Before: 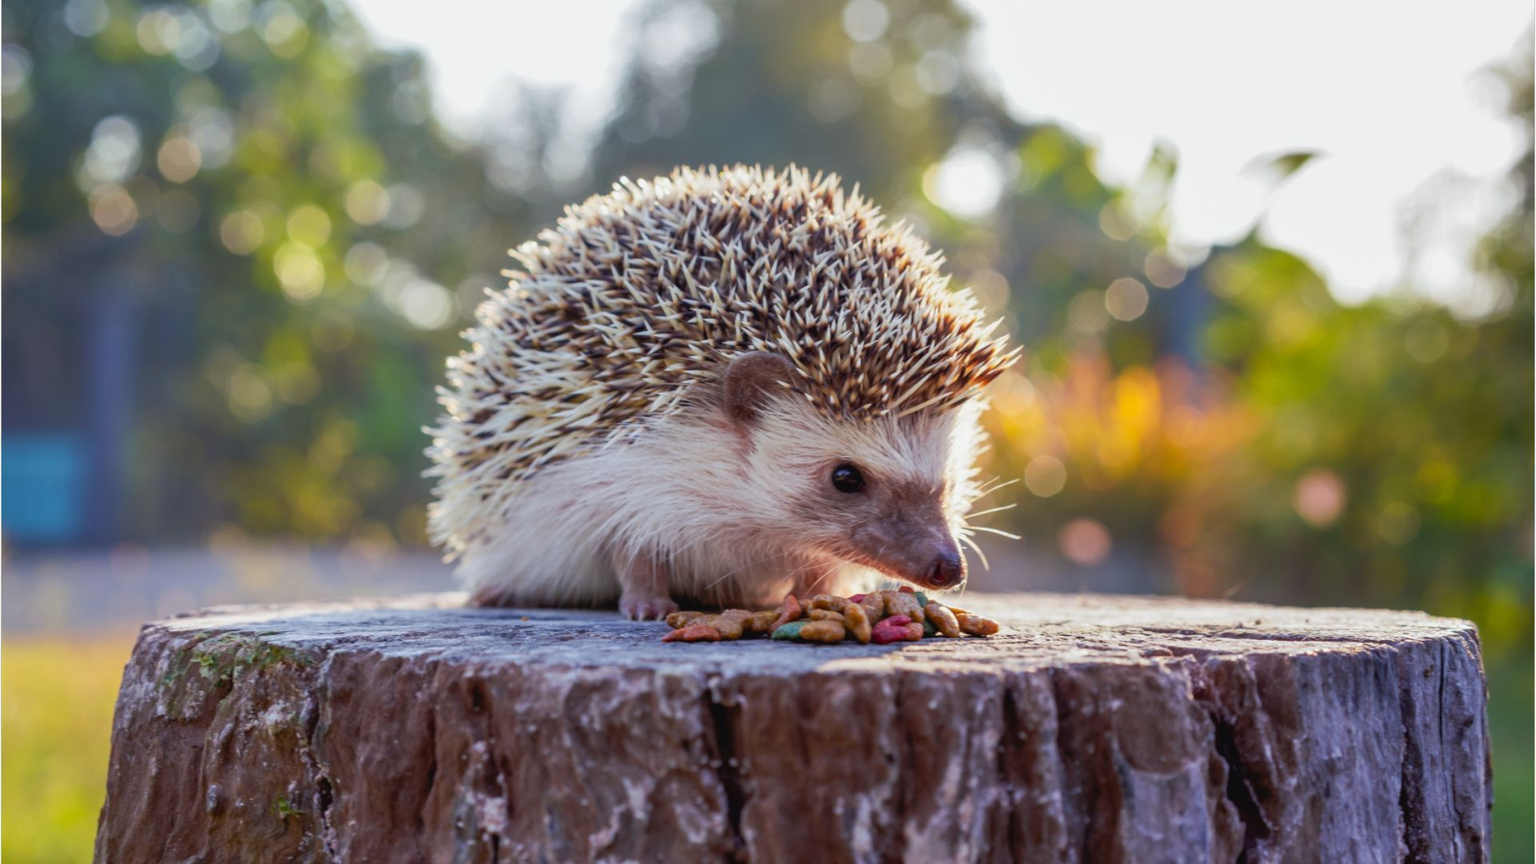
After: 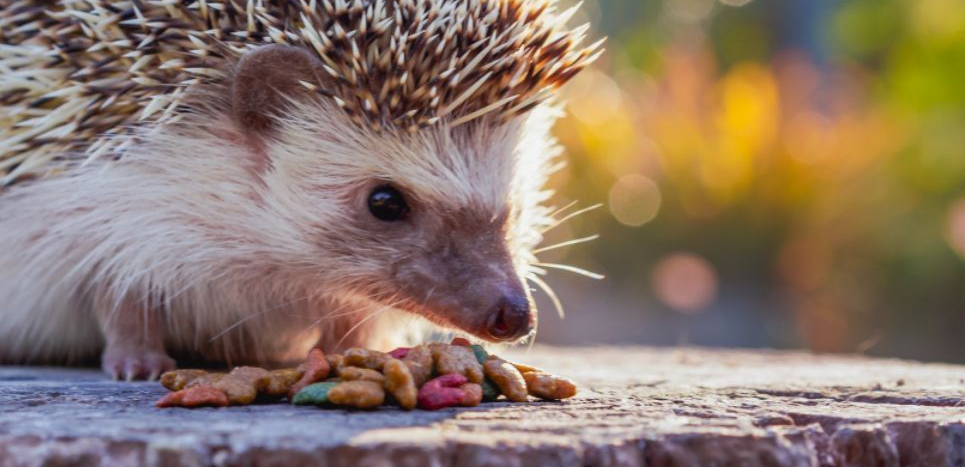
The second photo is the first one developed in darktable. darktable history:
crop: left 35.03%, top 36.625%, right 14.663%, bottom 20.057%
